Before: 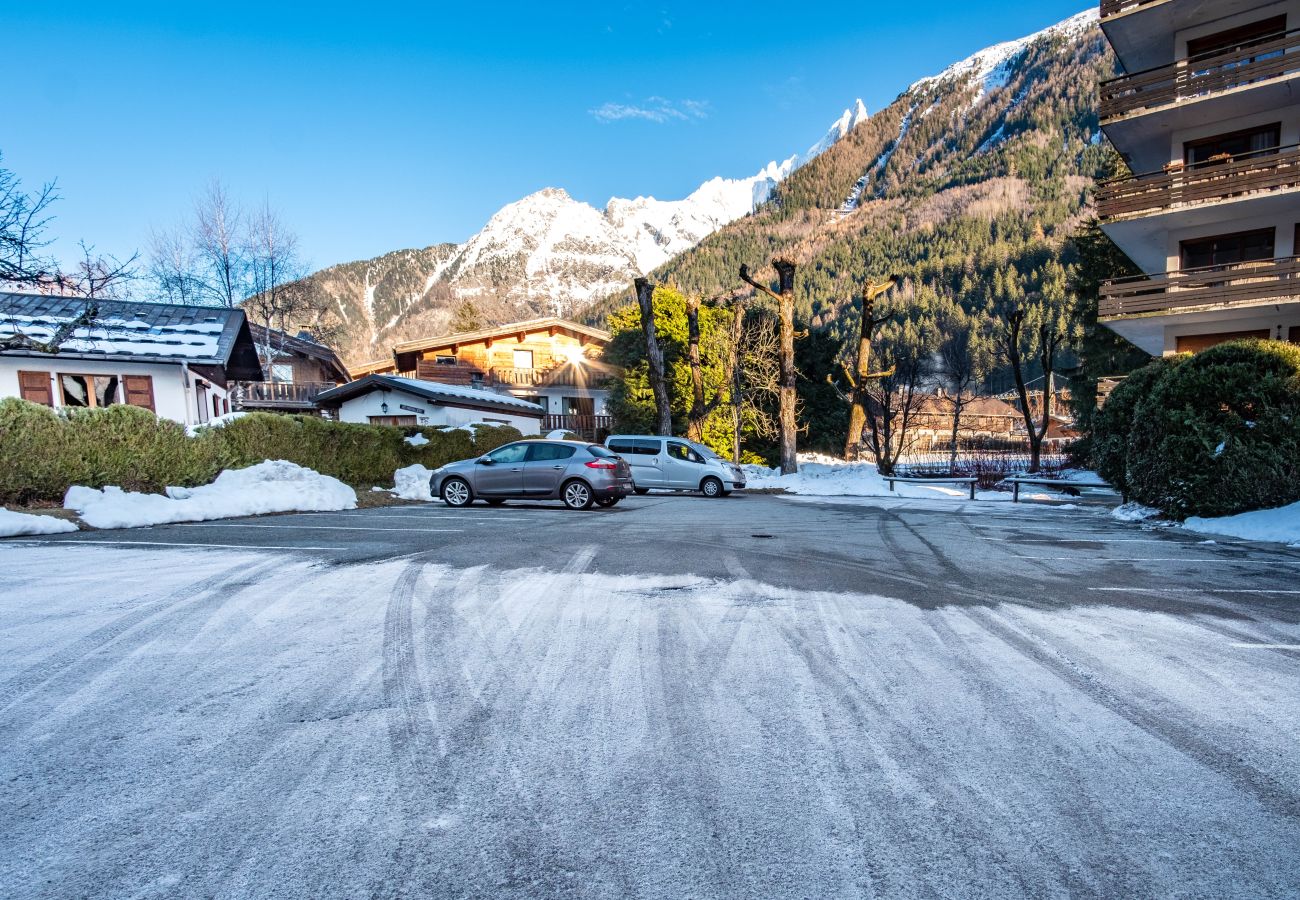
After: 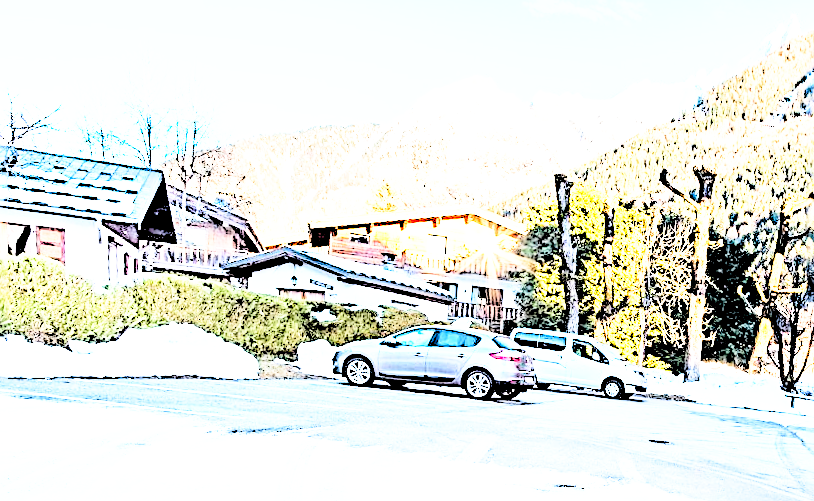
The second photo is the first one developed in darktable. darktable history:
contrast brightness saturation: contrast 0.24, brightness 0.09
sharpen: radius 3.025, amount 0.757
base curve: curves: ch0 [(0, 0) (0.012, 0.01) (0.073, 0.168) (0.31, 0.711) (0.645, 0.957) (1, 1)], preserve colors none
crop and rotate: angle -4.99°, left 2.122%, top 6.945%, right 27.566%, bottom 30.519%
exposure: black level correction 0, exposure 1.388 EV, compensate exposure bias true, compensate highlight preservation false
rgb levels: levels [[0.027, 0.429, 0.996], [0, 0.5, 1], [0, 0.5, 1]]
